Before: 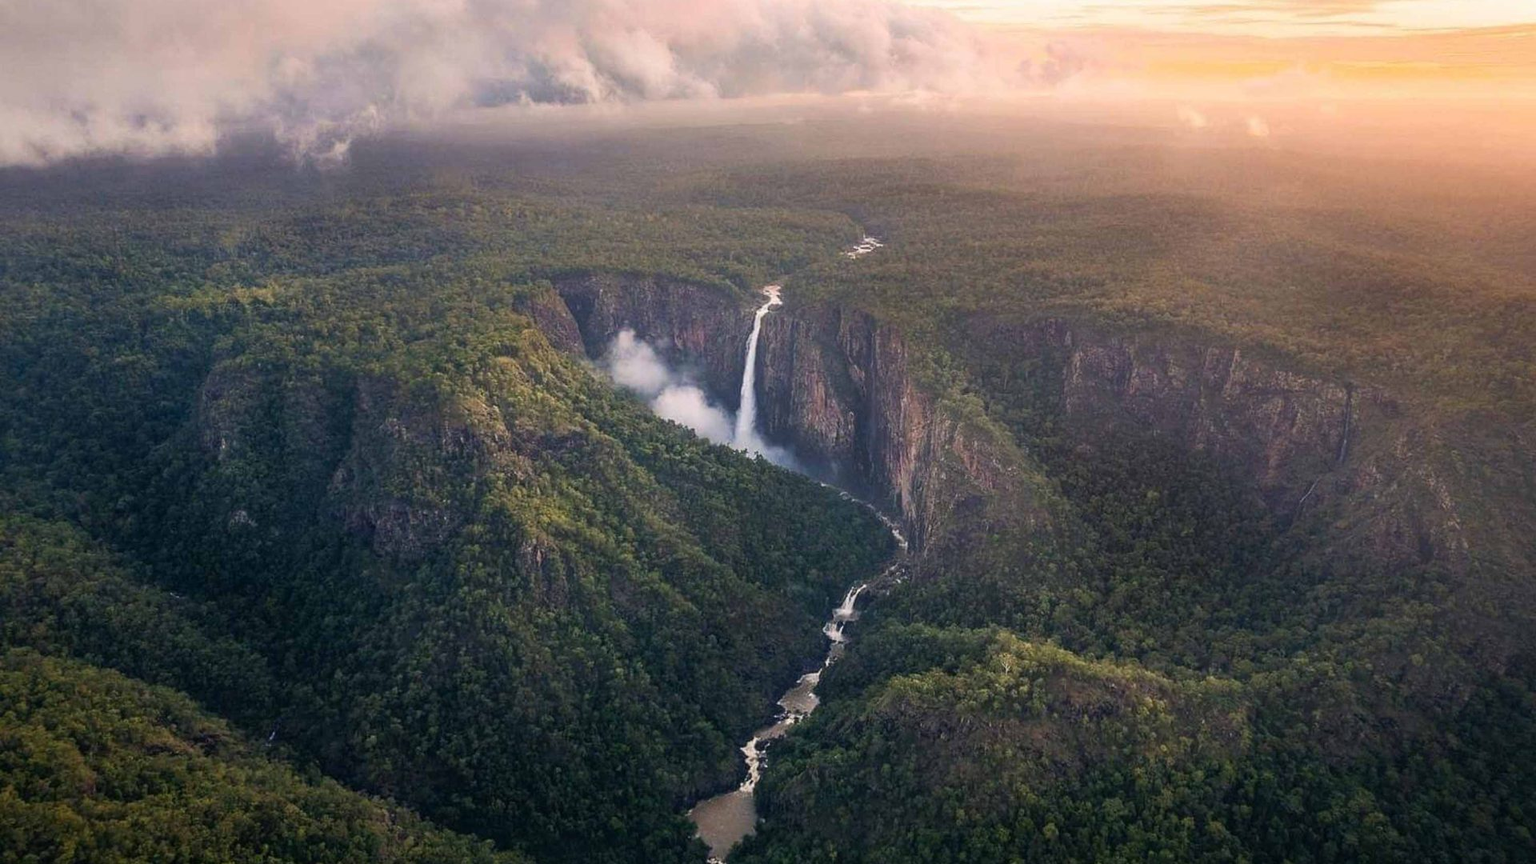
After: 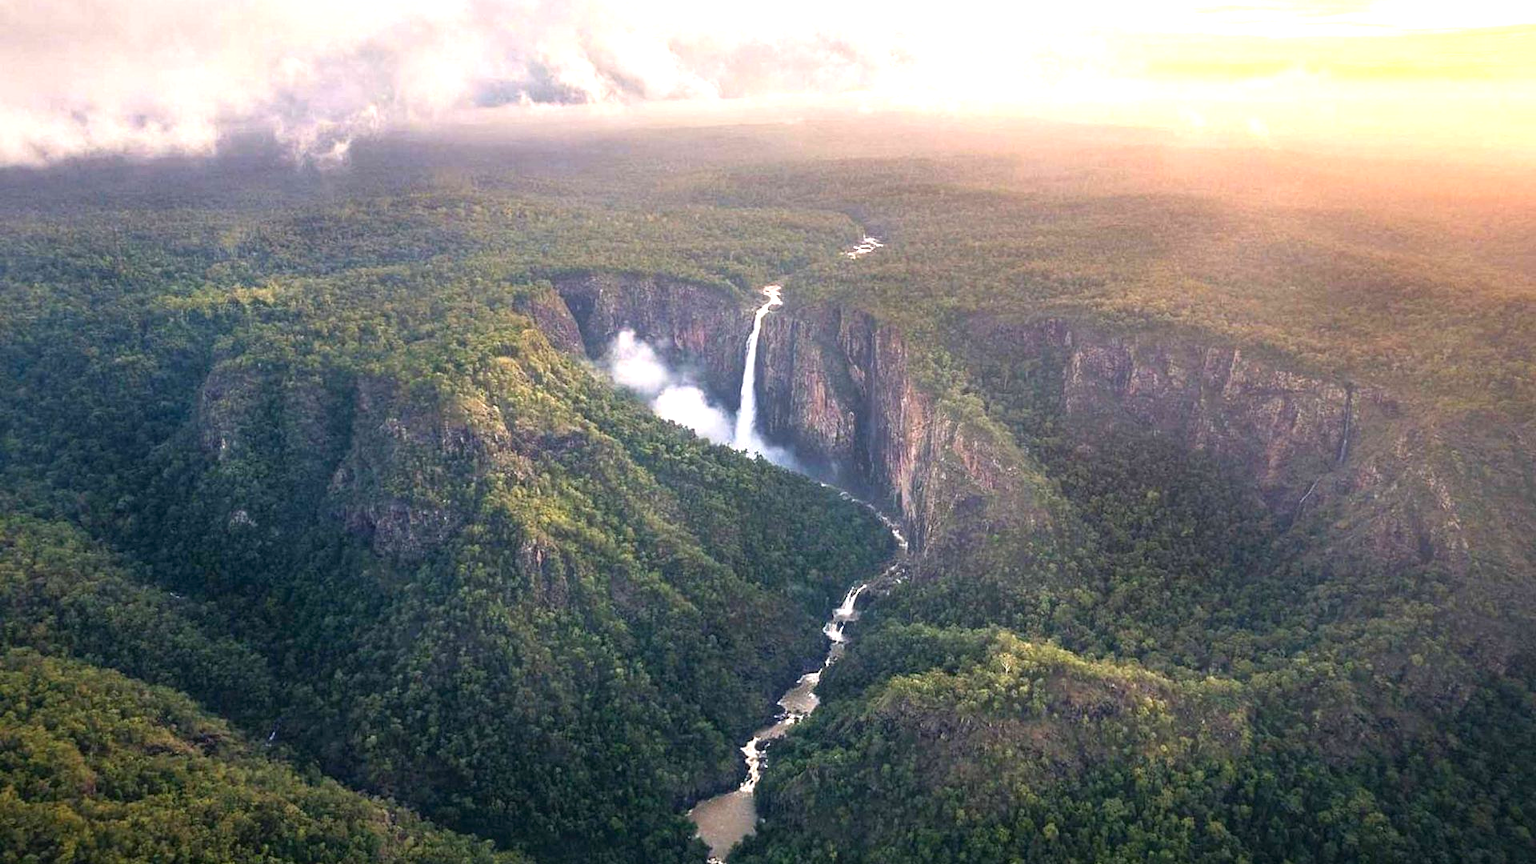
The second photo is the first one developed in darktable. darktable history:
exposure: exposure 1.089 EV, compensate exposure bias true, compensate highlight preservation false
